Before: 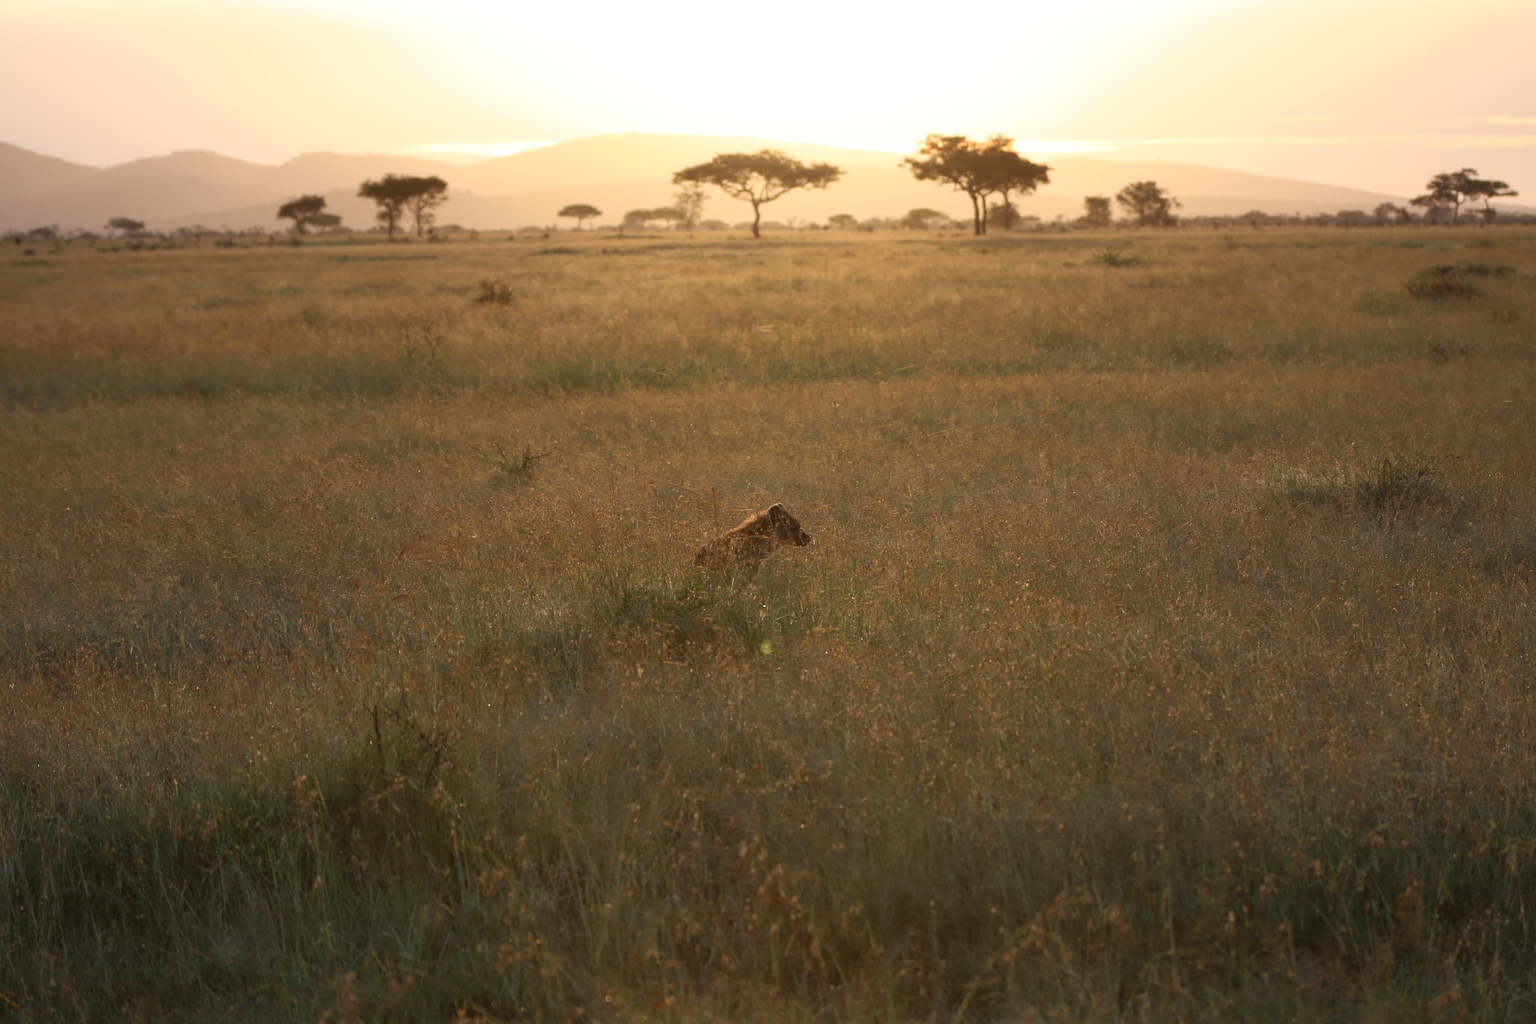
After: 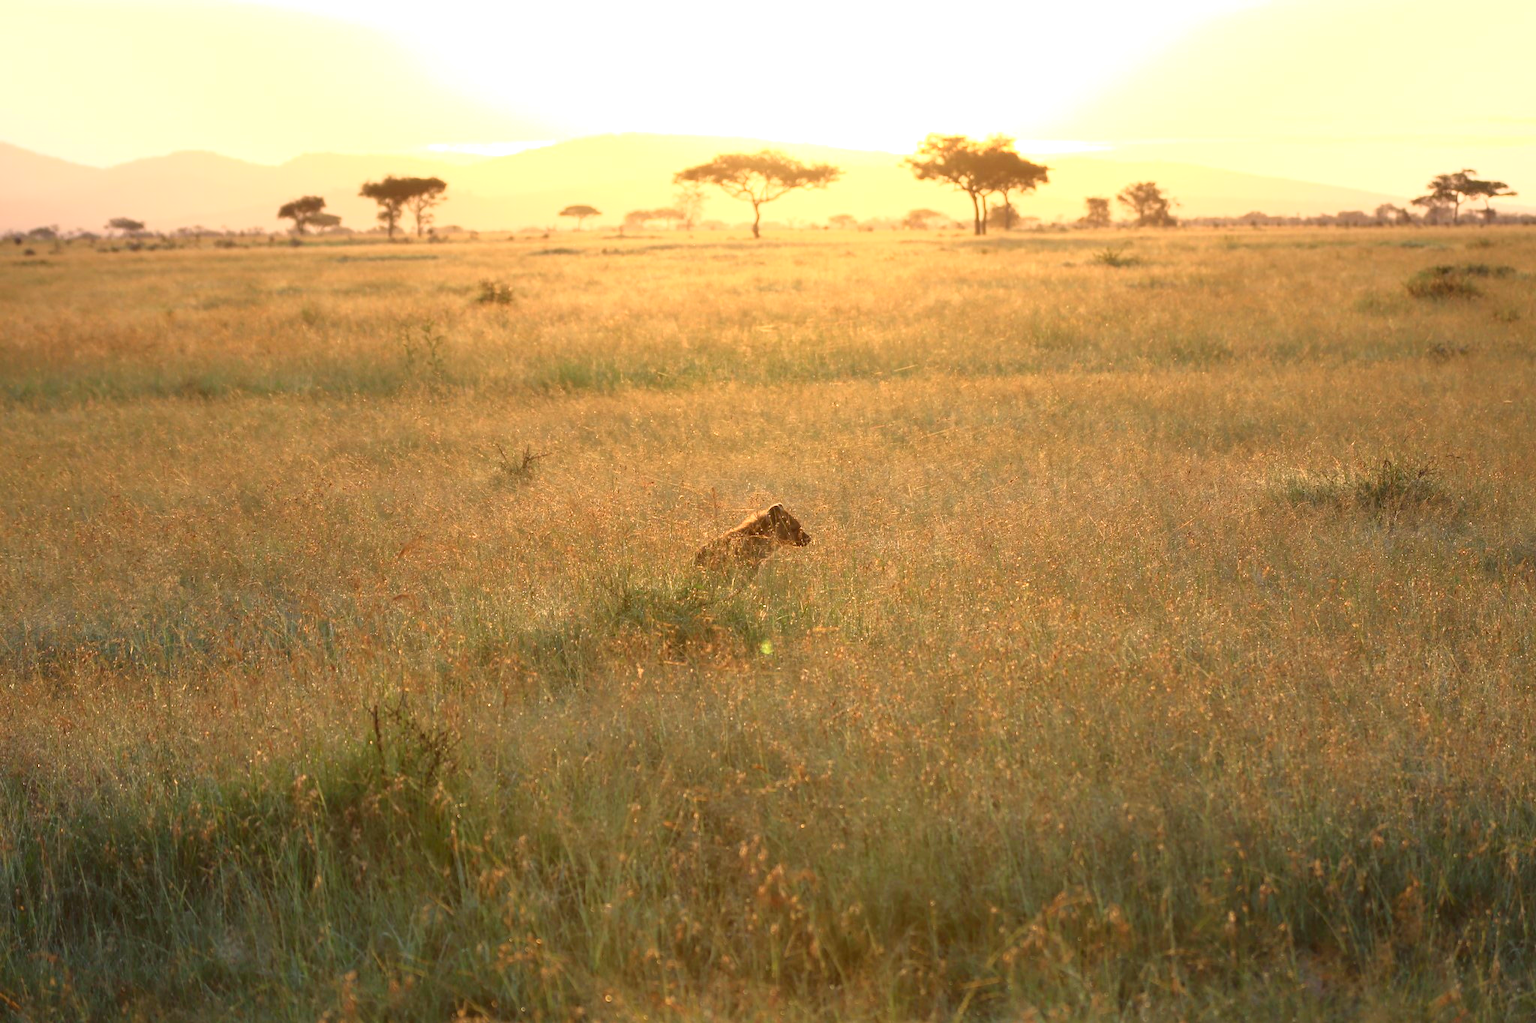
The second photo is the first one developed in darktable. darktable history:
exposure: black level correction 0, exposure 1 EV, compensate exposure bias true, compensate highlight preservation false
tone curve: curves: ch0 [(0, 0) (0.091, 0.077) (0.517, 0.574) (0.745, 0.82) (0.844, 0.908) (0.909, 0.942) (1, 0.973)]; ch1 [(0, 0) (0.437, 0.404) (0.5, 0.5) (0.534, 0.546) (0.58, 0.603) (0.616, 0.649) (1, 1)]; ch2 [(0, 0) (0.442, 0.415) (0.5, 0.5) (0.535, 0.547) (0.585, 0.62) (1, 1)], color space Lab, independent channels
